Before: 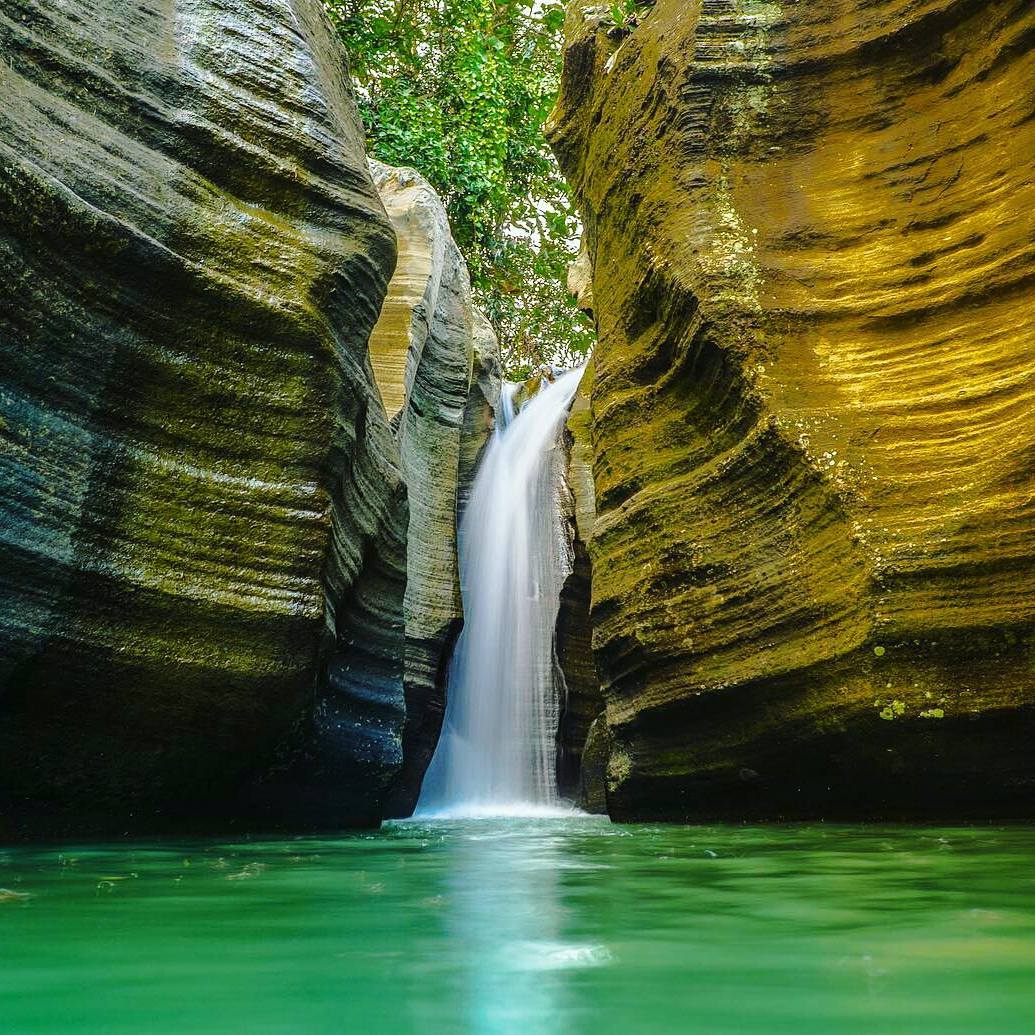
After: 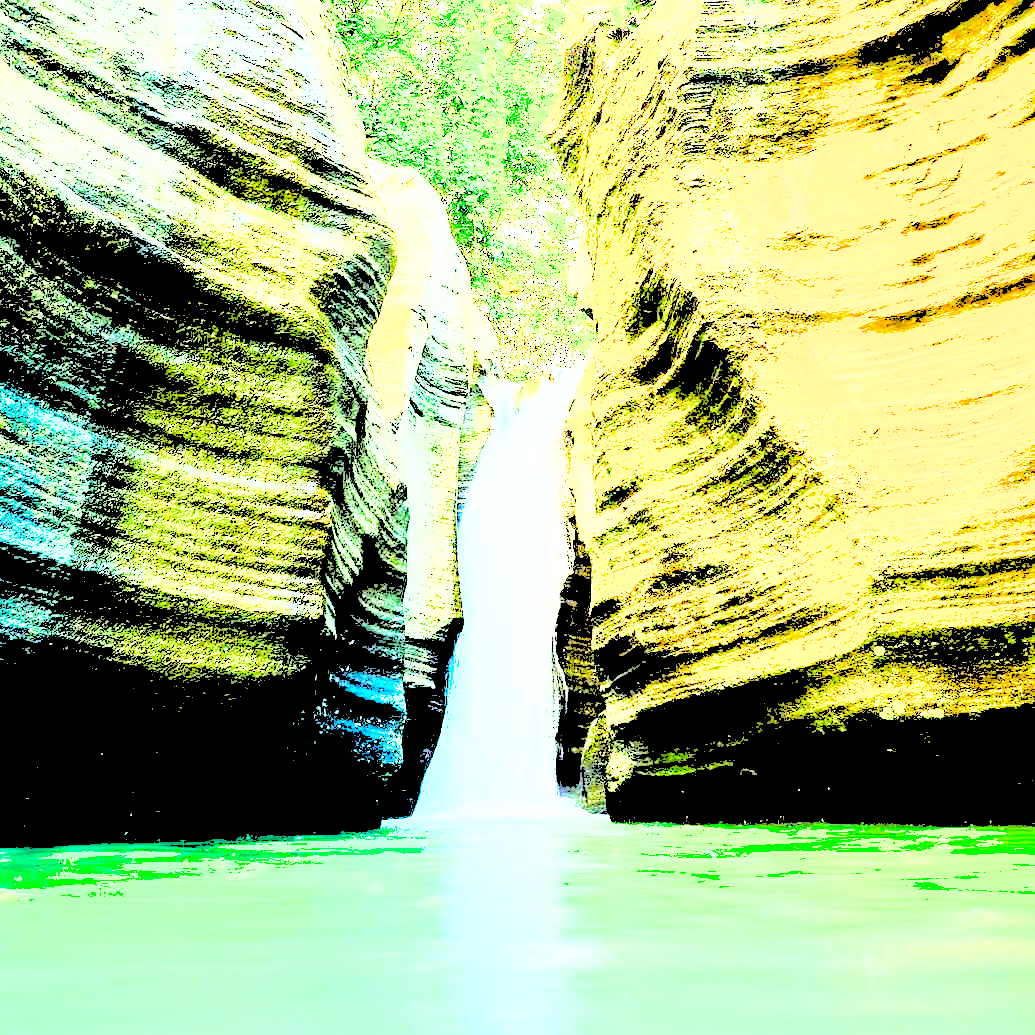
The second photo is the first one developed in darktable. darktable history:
levels: black 0.037%, levels [0.246, 0.256, 0.506]
shadows and highlights: on, module defaults
exposure: black level correction 0, exposure 1.5 EV, compensate highlight preservation false
